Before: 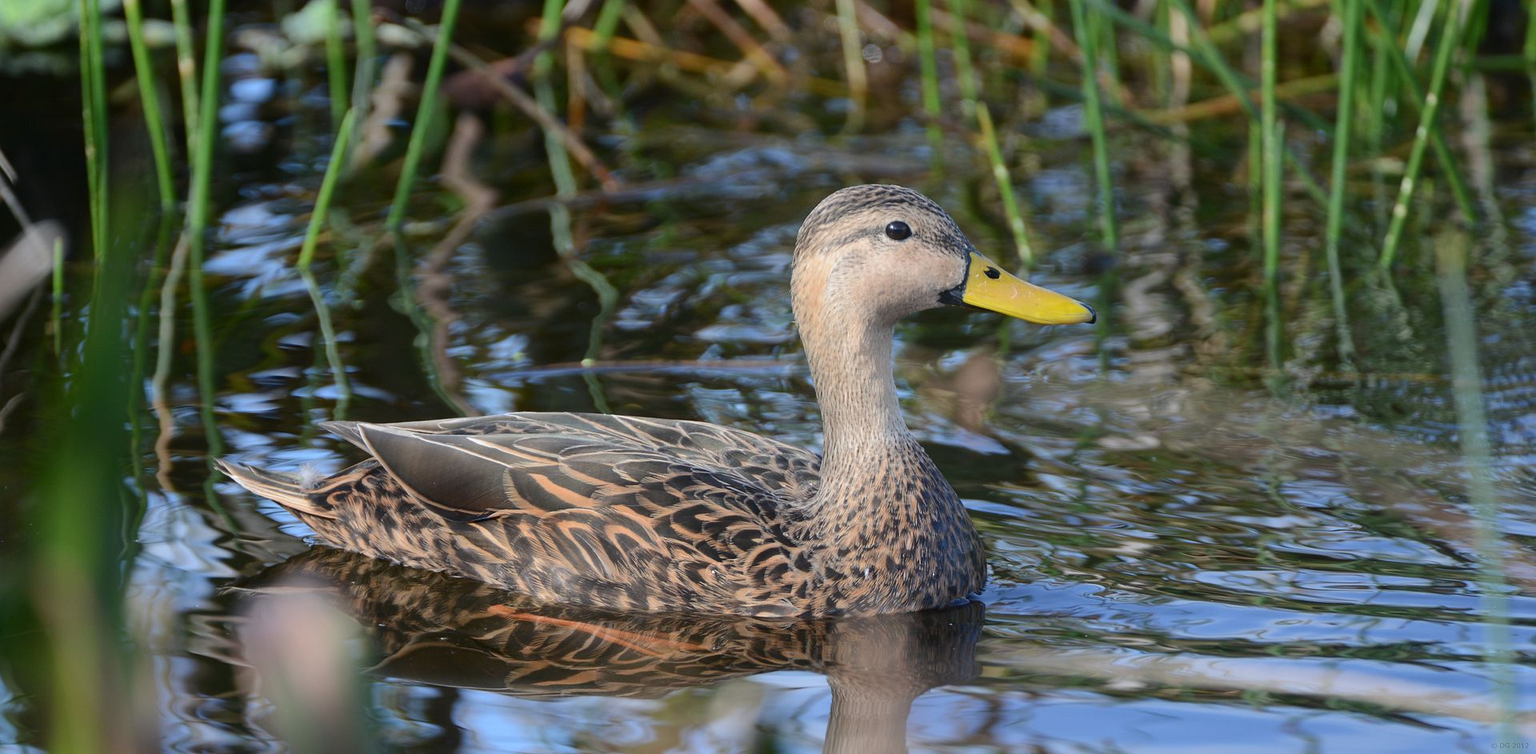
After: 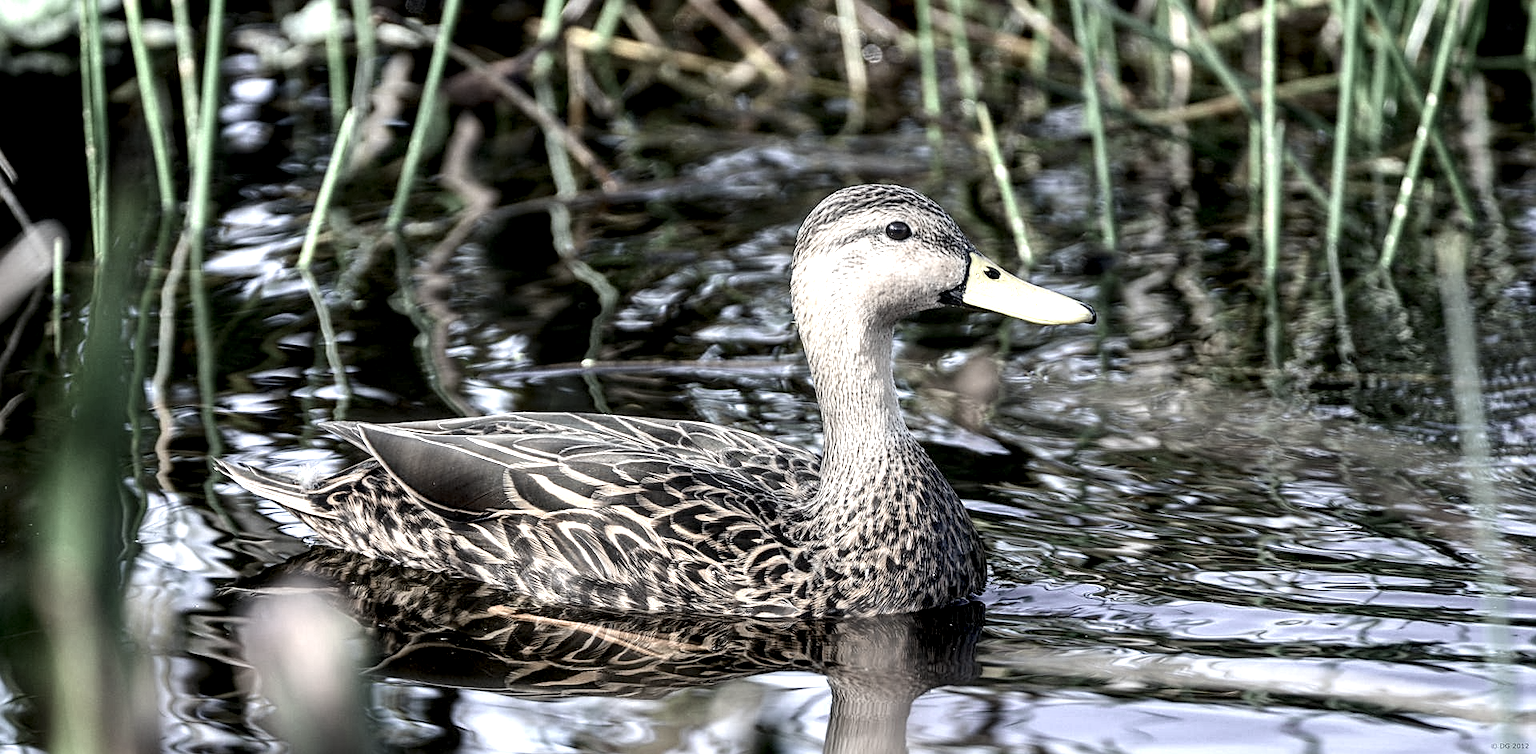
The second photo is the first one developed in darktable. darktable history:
color zones: curves: ch0 [(0.25, 0.667) (0.758, 0.368)]; ch1 [(0.215, 0.245) (0.761, 0.373)]; ch2 [(0.247, 0.554) (0.761, 0.436)]
local contrast: detail 204%
sharpen: on, module defaults
